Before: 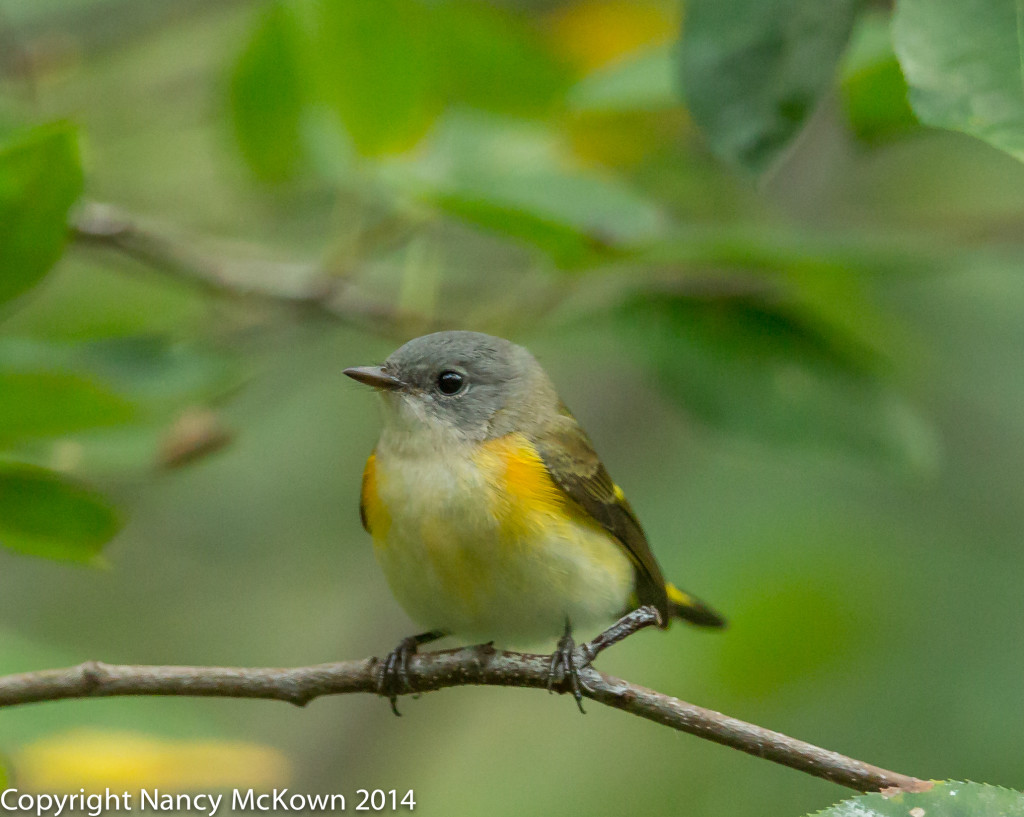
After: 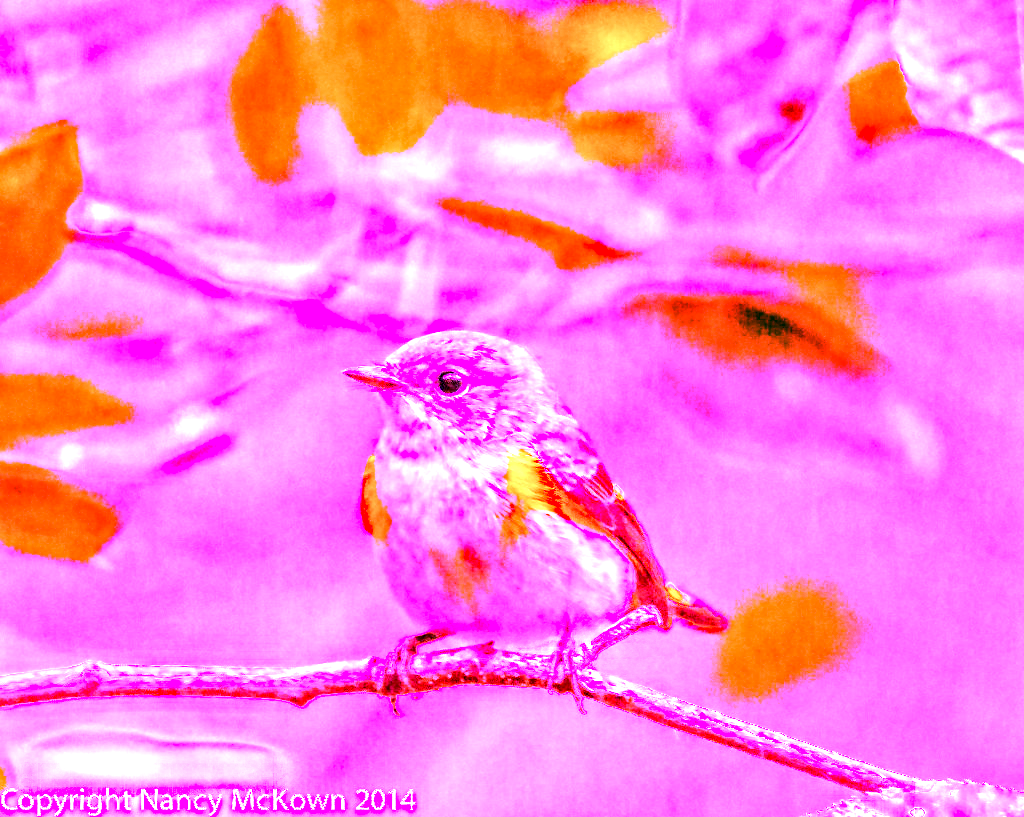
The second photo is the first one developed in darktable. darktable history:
contrast equalizer: y [[0.511, 0.558, 0.631, 0.632, 0.559, 0.512], [0.5 ×6], [0.507, 0.559, 0.627, 0.644, 0.647, 0.647], [0 ×6], [0 ×6]]
white balance: red 8, blue 8
